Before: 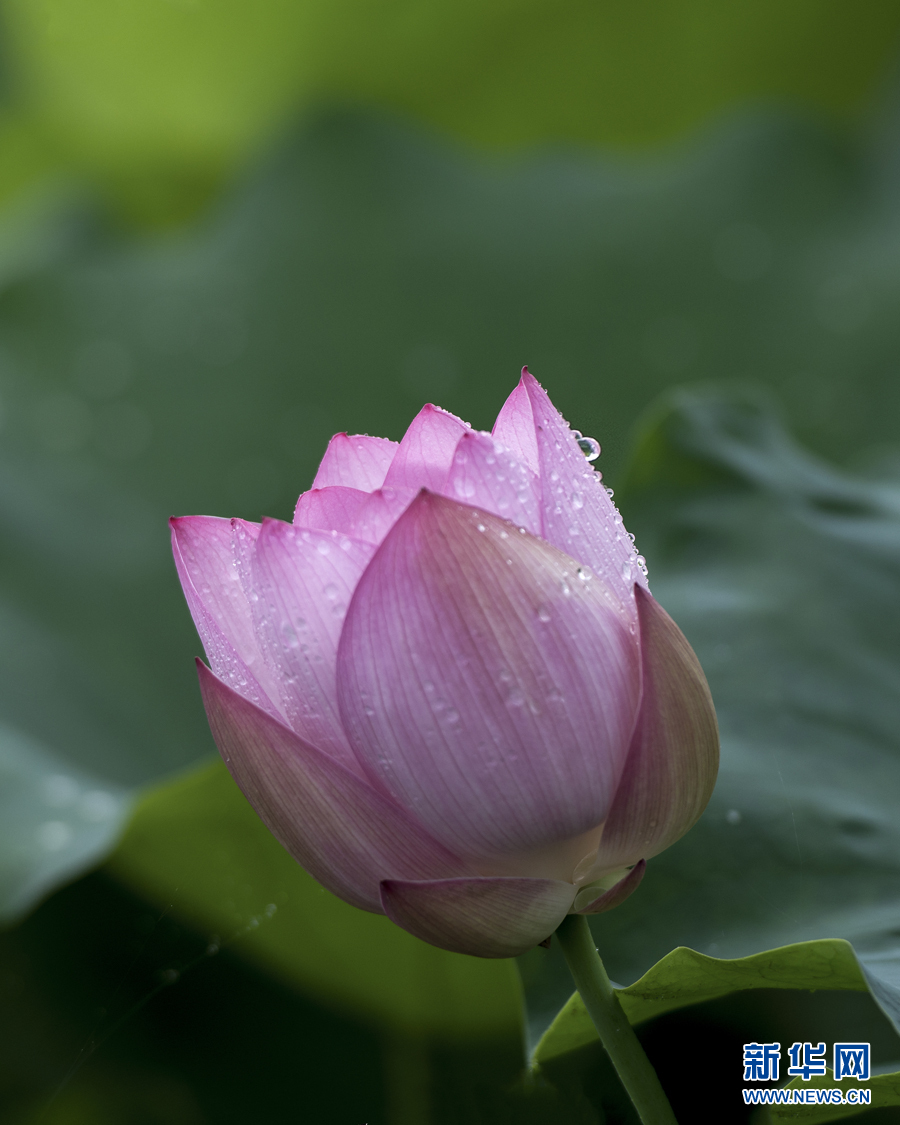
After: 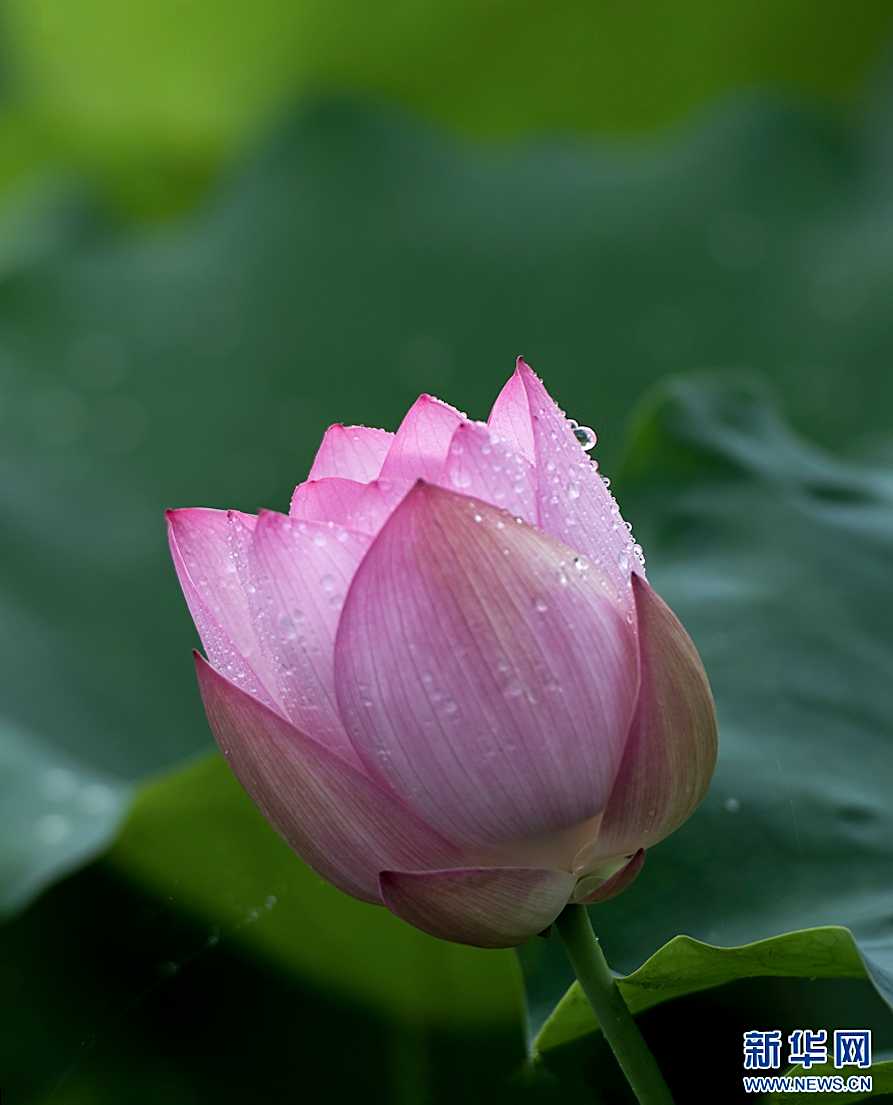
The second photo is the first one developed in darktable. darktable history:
rotate and perspective: rotation -0.45°, automatic cropping original format, crop left 0.008, crop right 0.992, crop top 0.012, crop bottom 0.988
sharpen: on, module defaults
